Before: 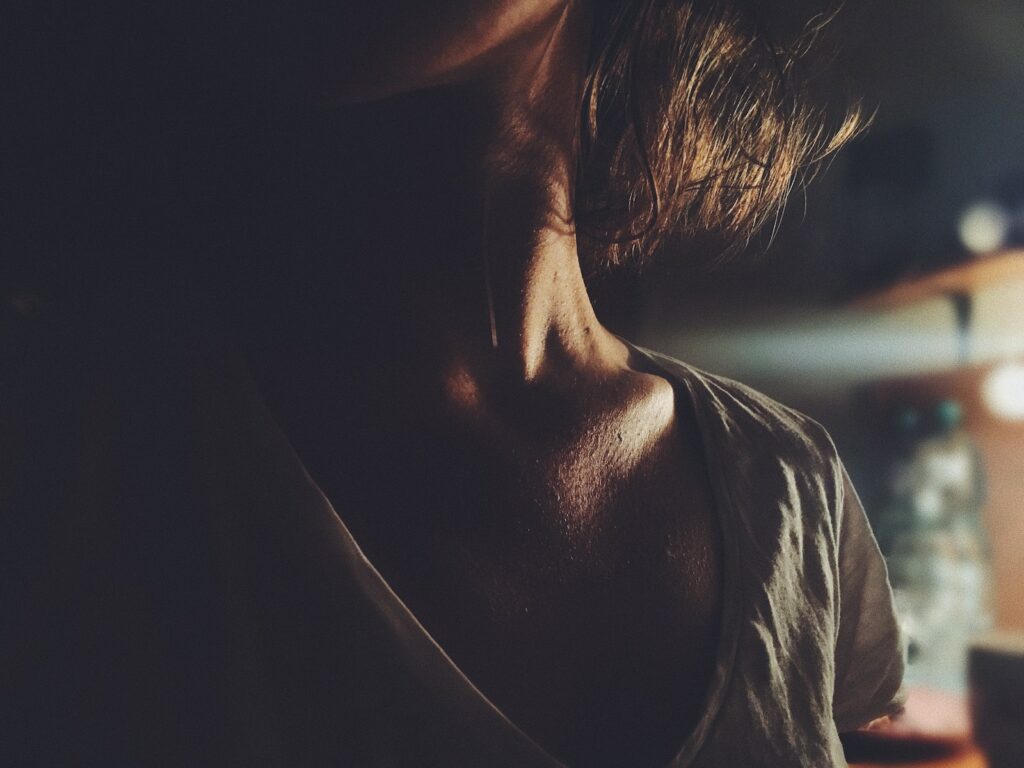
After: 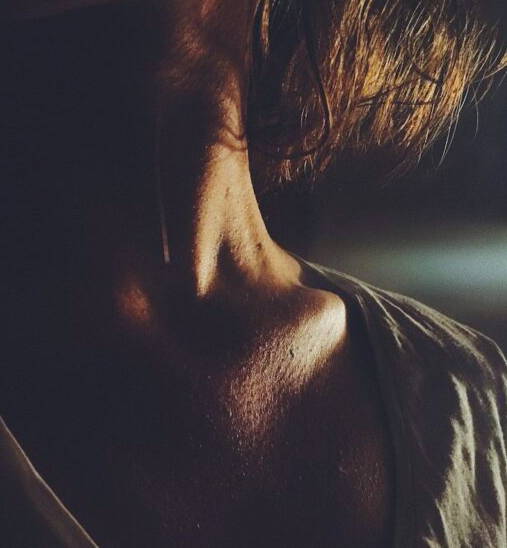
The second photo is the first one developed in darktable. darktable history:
color balance rgb: perceptual saturation grading › global saturation 25%, global vibrance 10%
white balance: red 0.982, blue 1.018
crop: left 32.075%, top 10.976%, right 18.355%, bottom 17.596%
